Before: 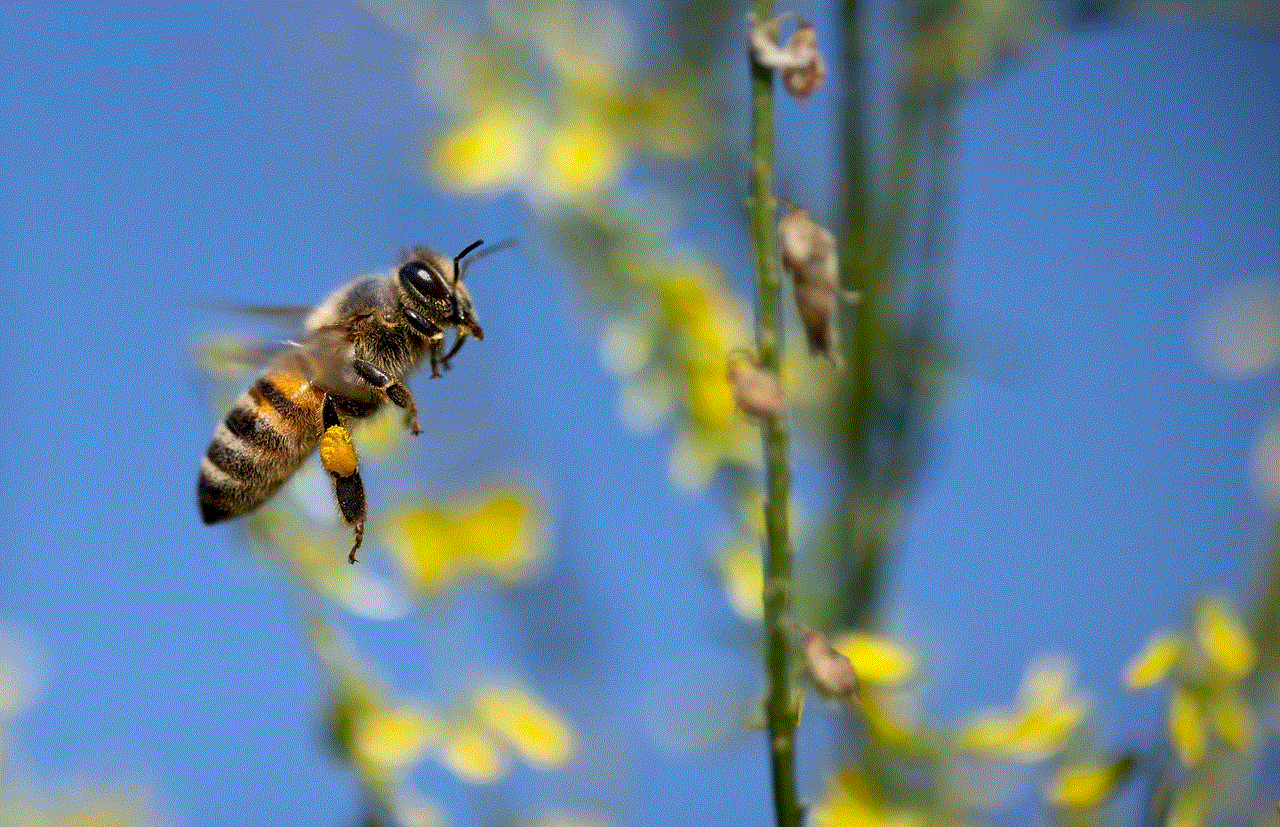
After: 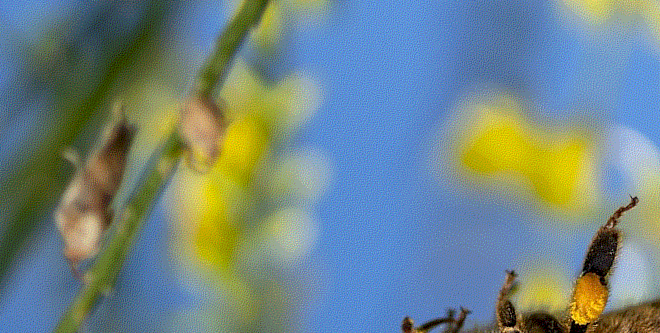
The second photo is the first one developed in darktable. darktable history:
crop and rotate: angle 147.69°, left 9.227%, top 15.572%, right 4.496%, bottom 16.94%
